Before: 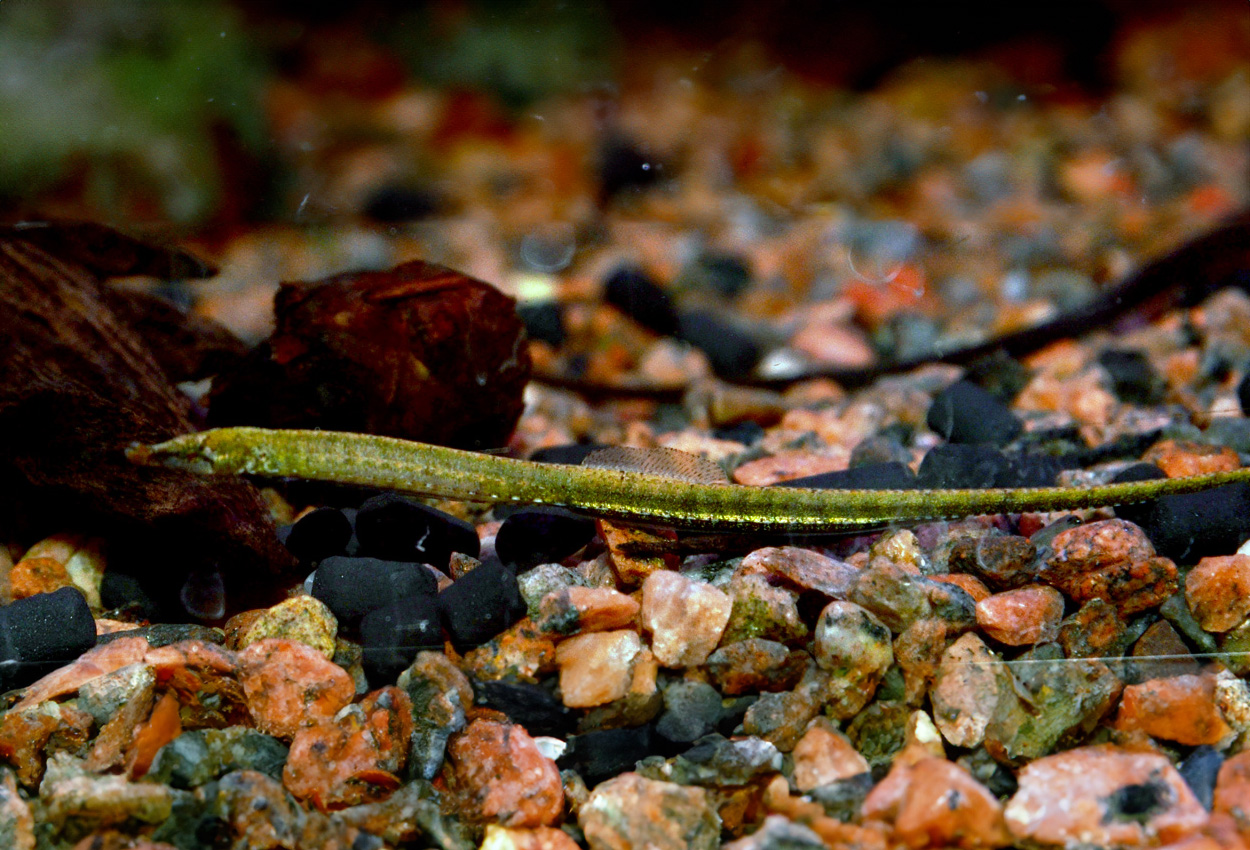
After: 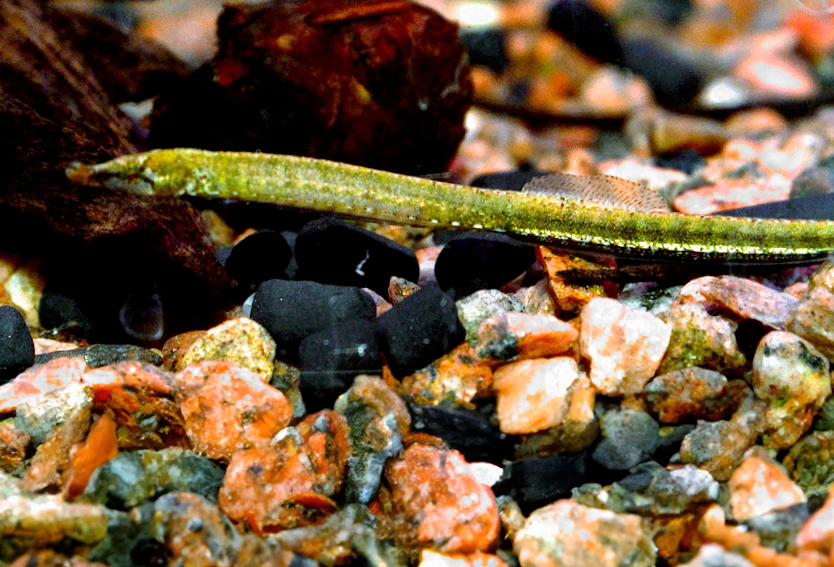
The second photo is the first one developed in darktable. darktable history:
filmic rgb: middle gray luminance 18.42%, black relative exposure -11.45 EV, white relative exposure 2.55 EV, threshold 6 EV, target black luminance 0%, hardness 8.41, latitude 99%, contrast 1.084, shadows ↔ highlights balance 0.505%, add noise in highlights 0, preserve chrominance max RGB, color science v3 (2019), use custom middle-gray values true, iterations of high-quality reconstruction 0, contrast in highlights soft, enable highlight reconstruction true
exposure: exposure 0.921 EV, compensate highlight preservation false
crop and rotate: angle -0.82°, left 3.85%, top 31.828%, right 27.992%
